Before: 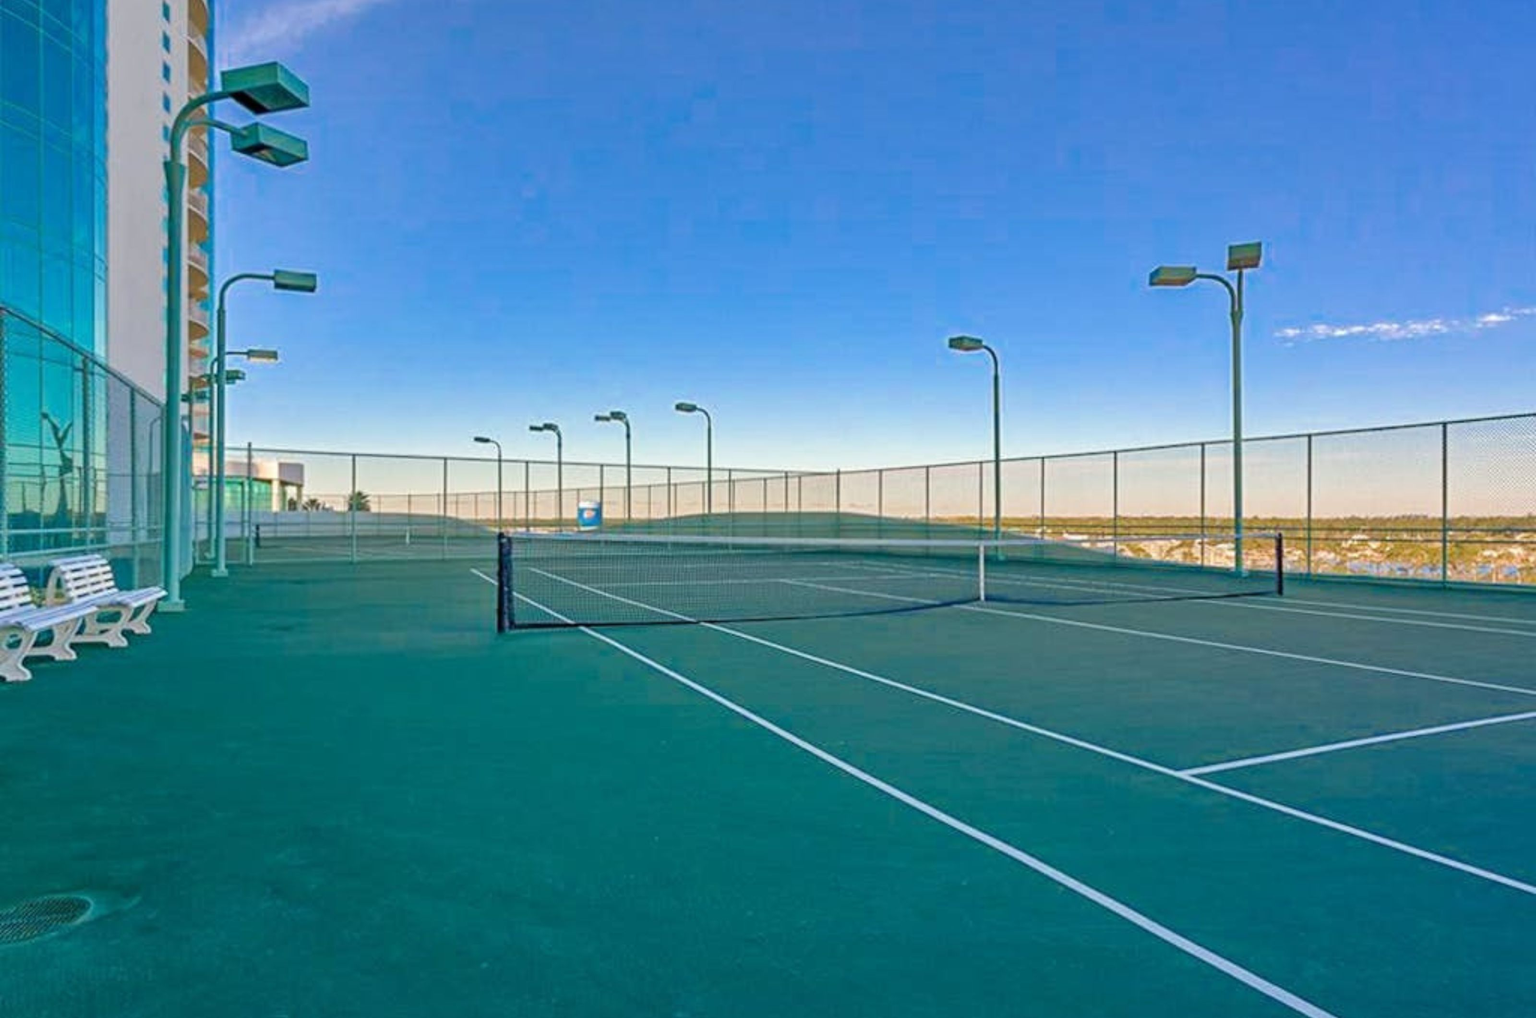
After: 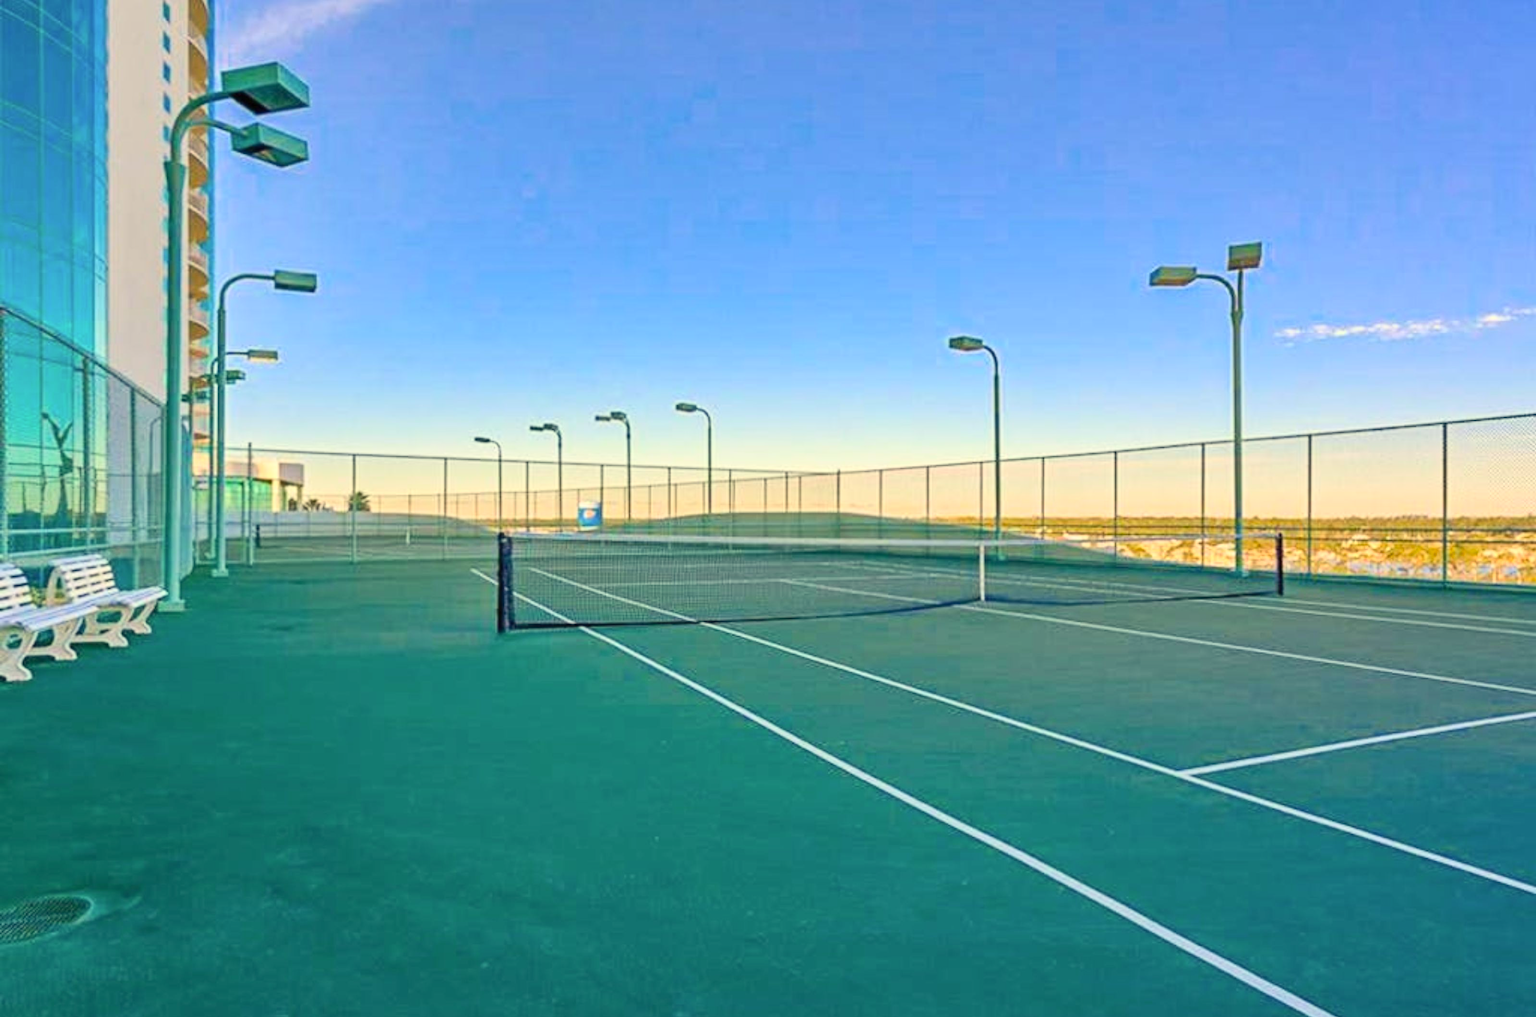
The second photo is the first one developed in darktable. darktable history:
contrast brightness saturation: contrast 0.2, brightness 0.16, saturation 0.22
color correction: highlights a* 1.39, highlights b* 17.83
